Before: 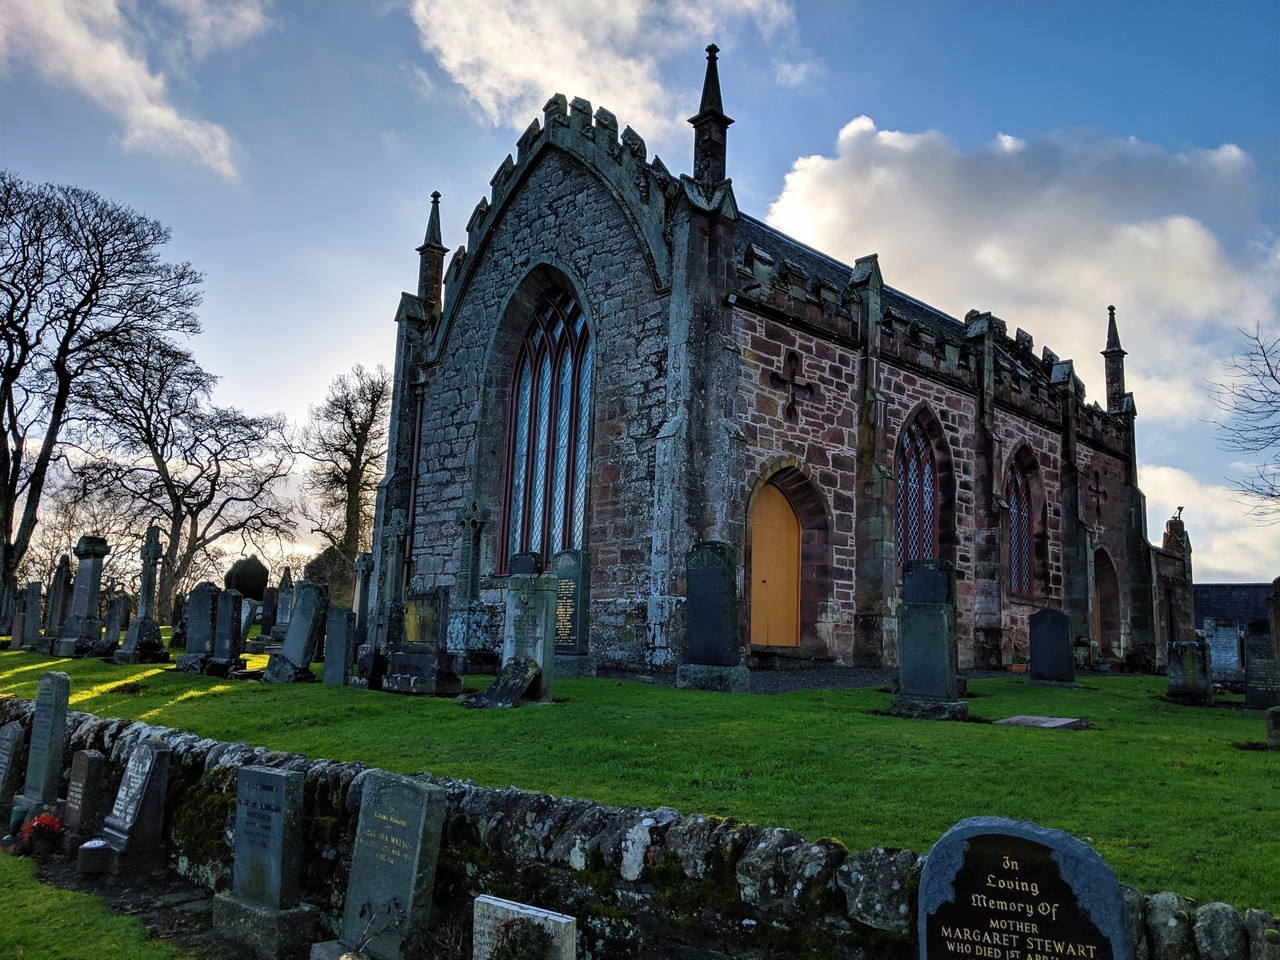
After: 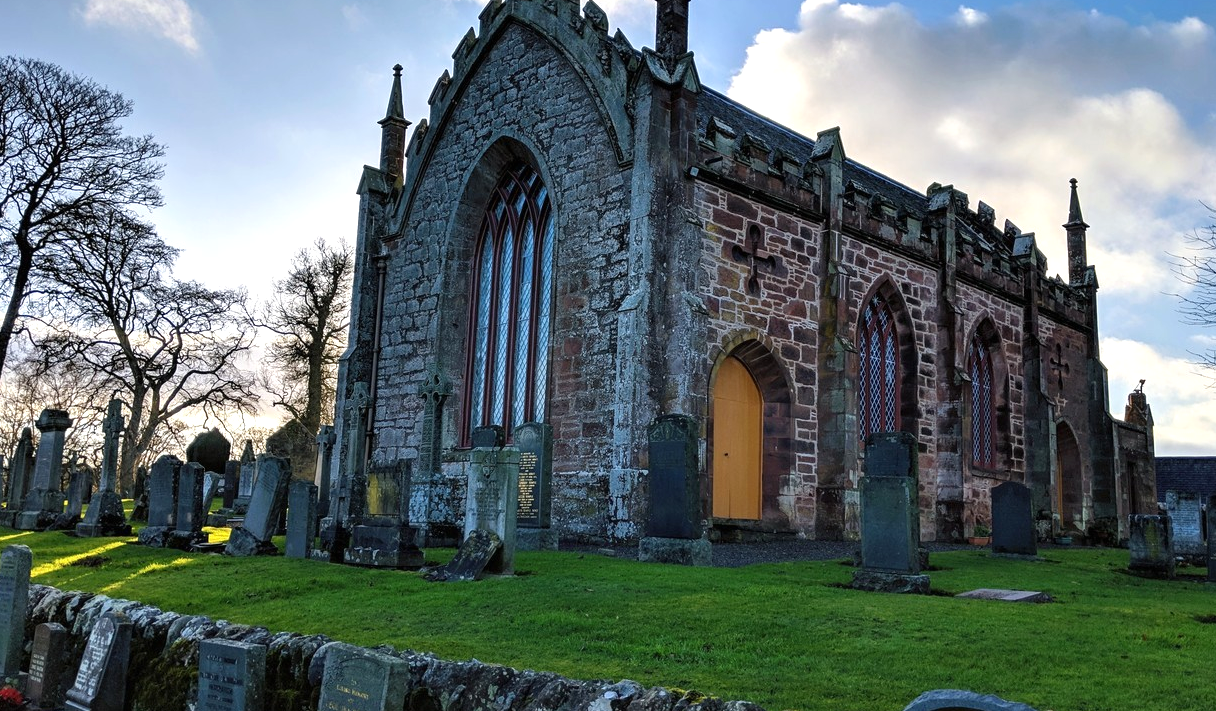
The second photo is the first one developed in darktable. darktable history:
crop and rotate: left 2.991%, top 13.302%, right 1.981%, bottom 12.636%
exposure: black level correction 0, exposure 0.4 EV, compensate exposure bias true, compensate highlight preservation false
